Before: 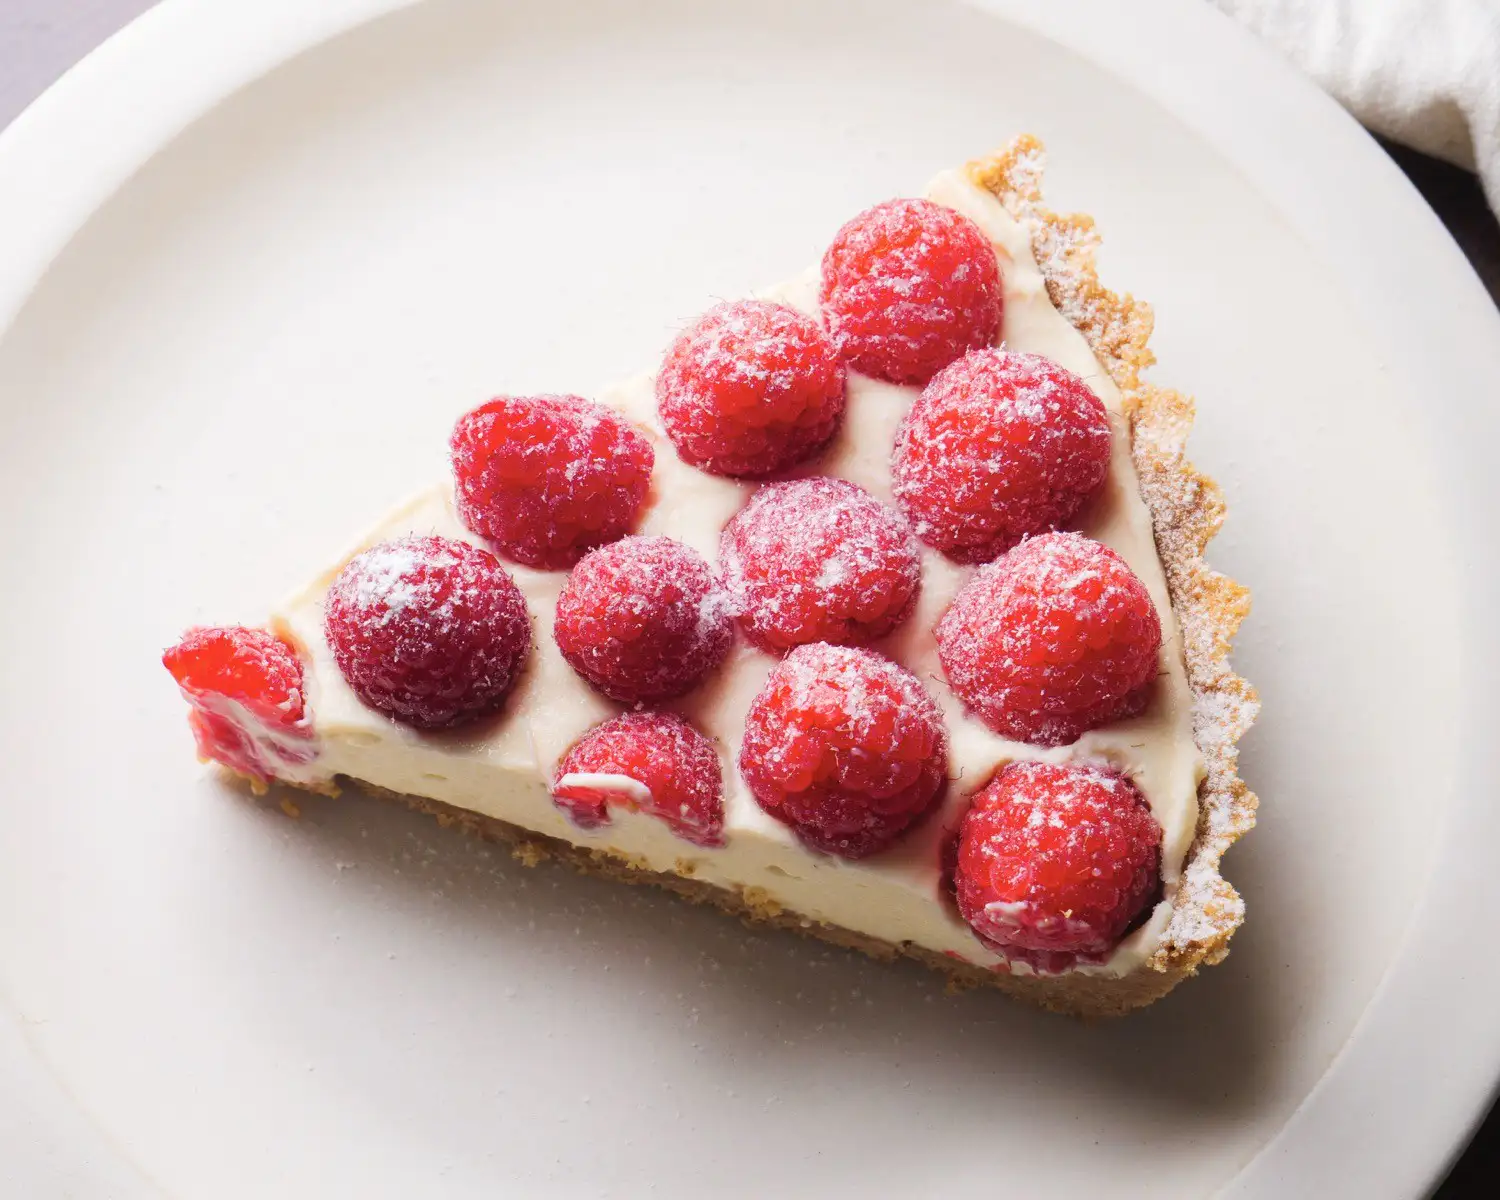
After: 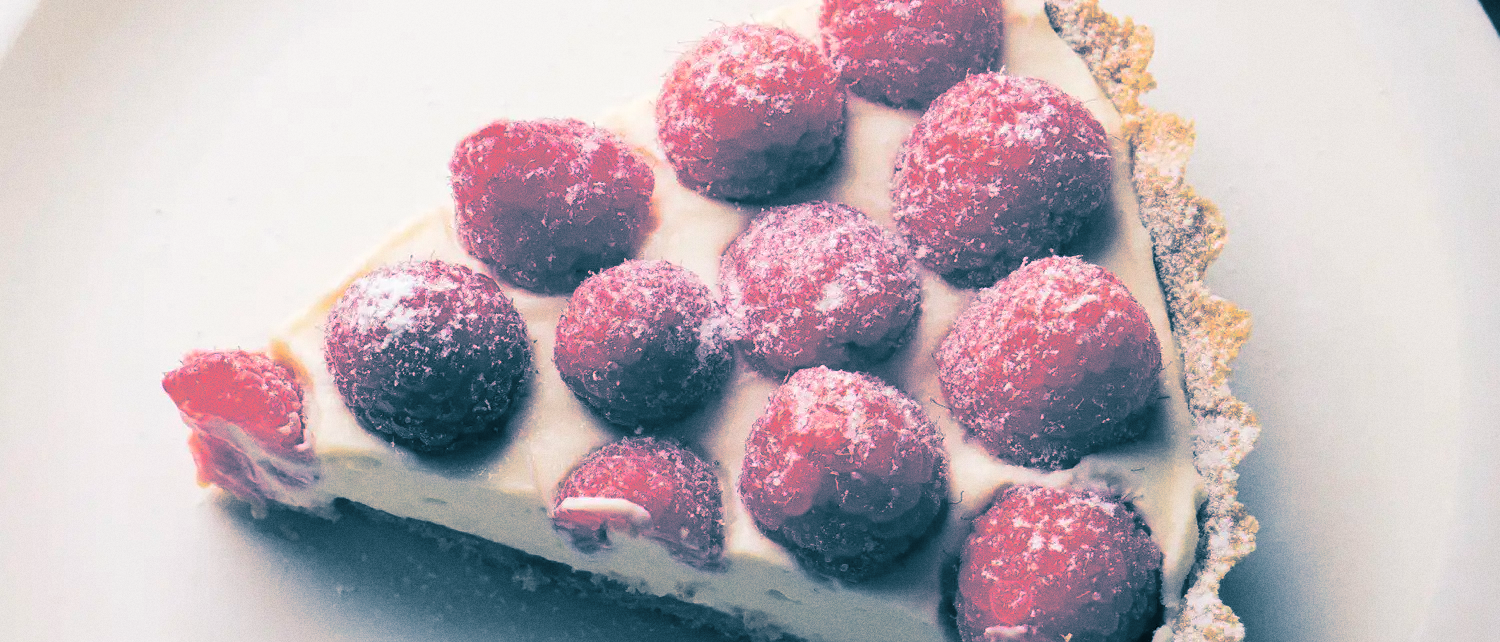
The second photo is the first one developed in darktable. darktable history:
split-toning: shadows › hue 212.4°, balance -70
crop and rotate: top 23.043%, bottom 23.437%
grain: coarseness 22.88 ISO
